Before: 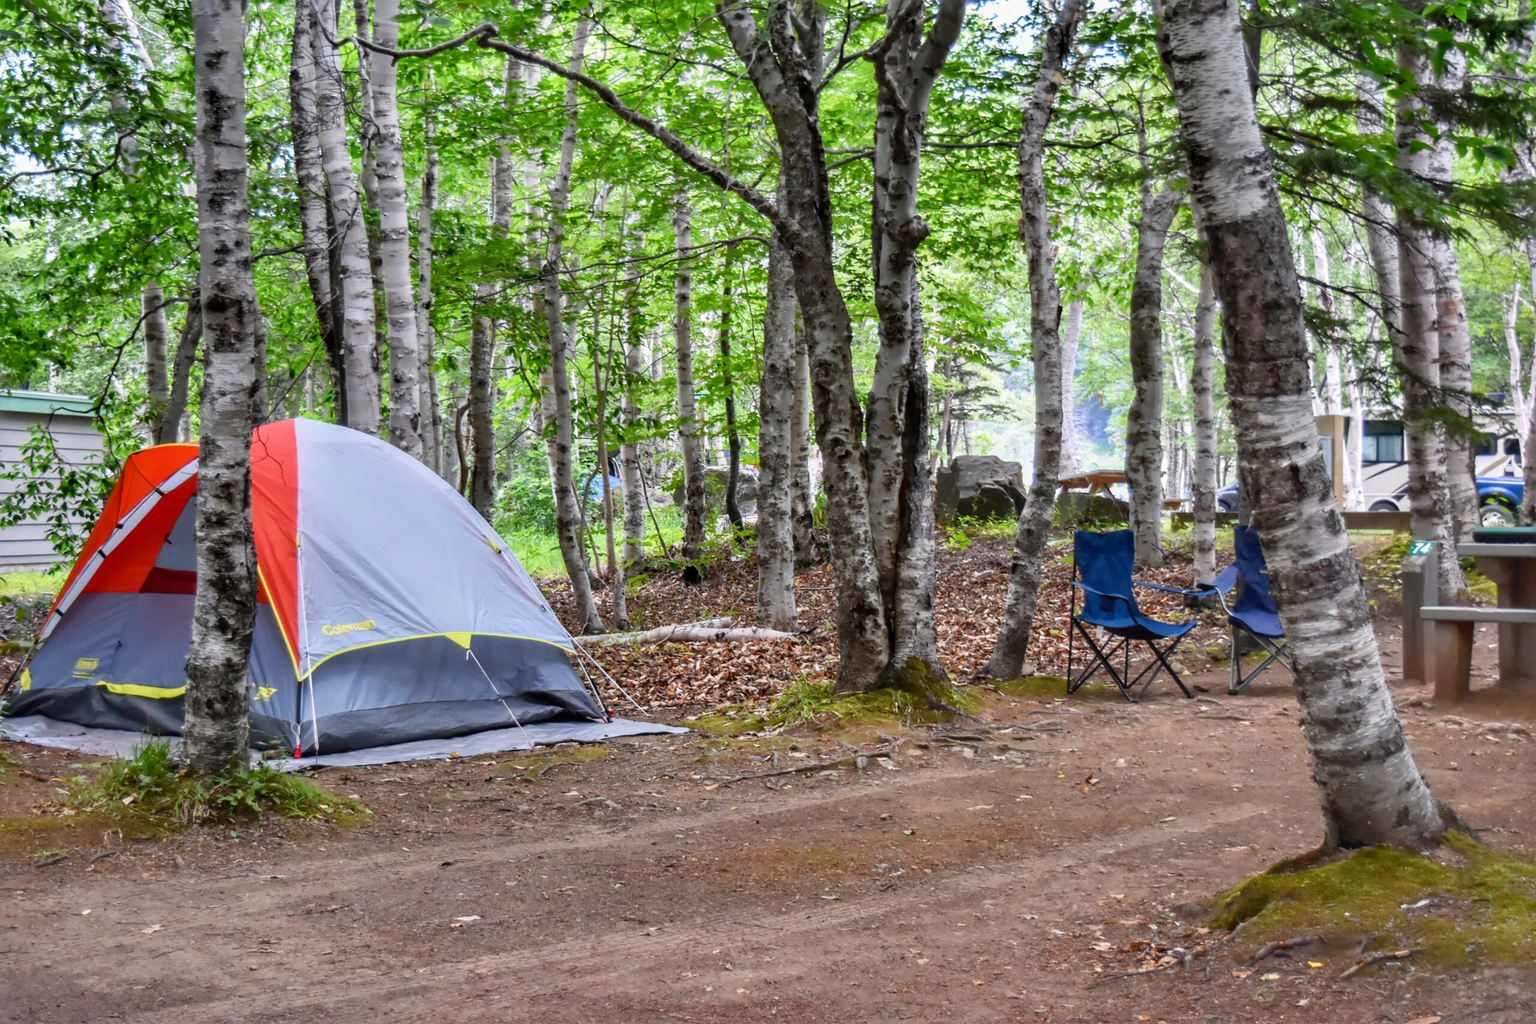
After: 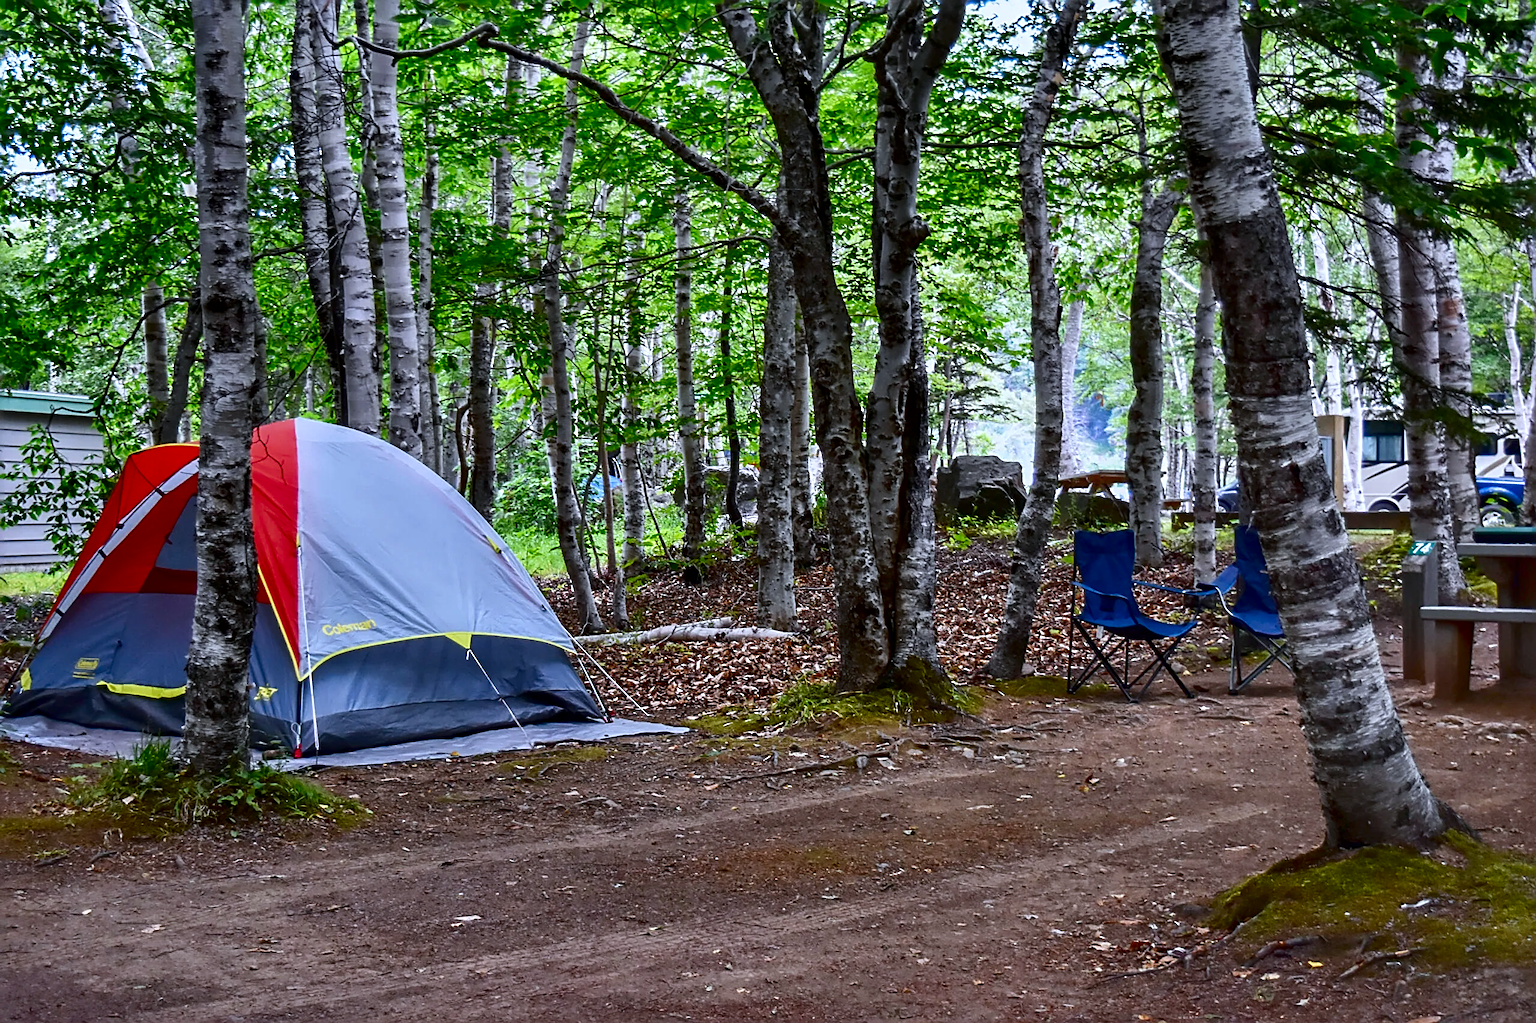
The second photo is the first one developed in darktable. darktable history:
contrast brightness saturation: contrast 0.1, brightness -0.26, saturation 0.14
sharpen: radius 2.676, amount 0.669
white balance: red 0.954, blue 1.079
